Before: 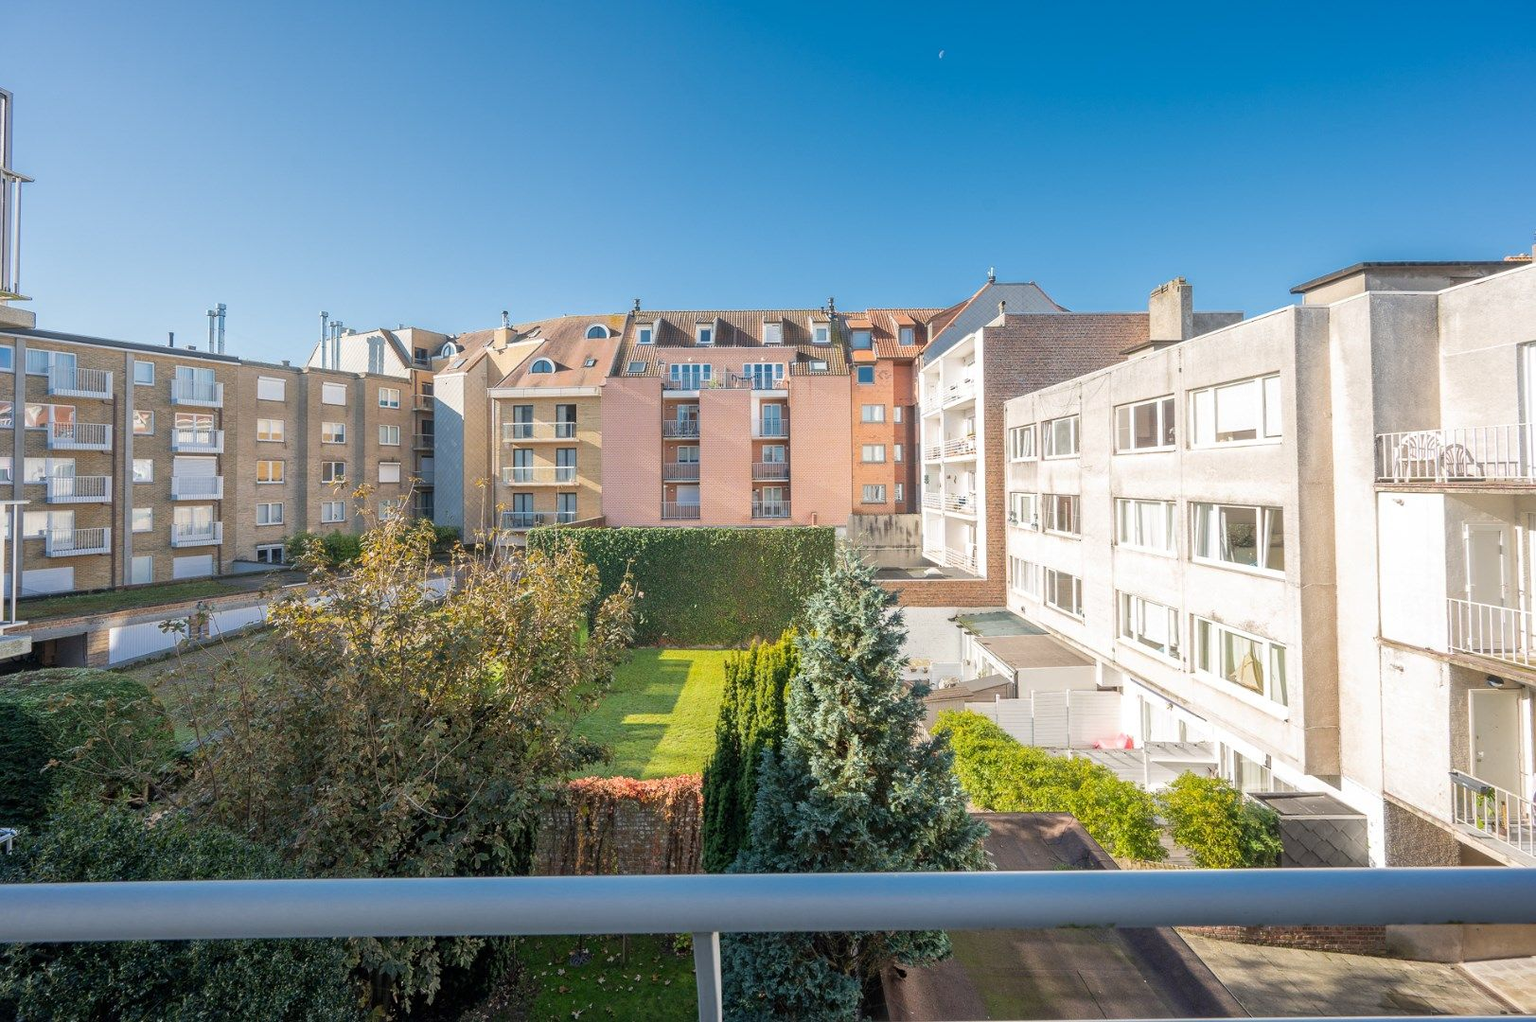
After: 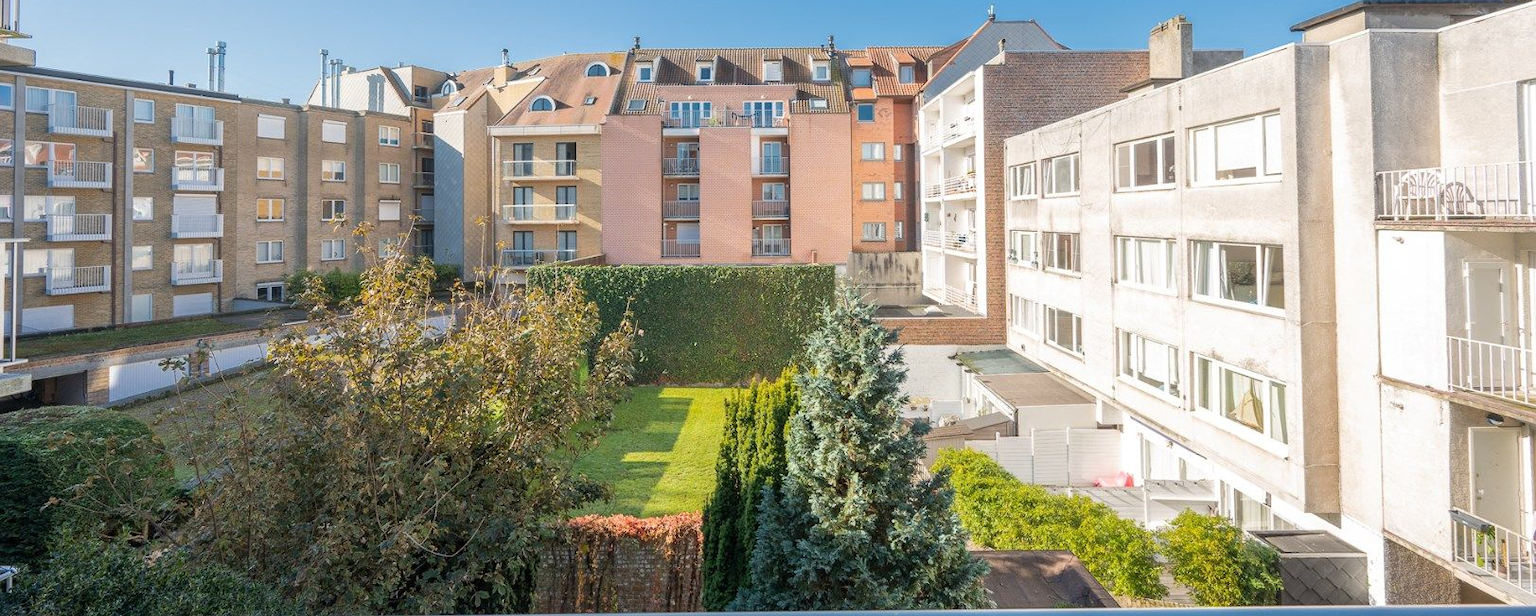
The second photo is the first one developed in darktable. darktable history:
crop and rotate: top 25.691%, bottom 14.022%
